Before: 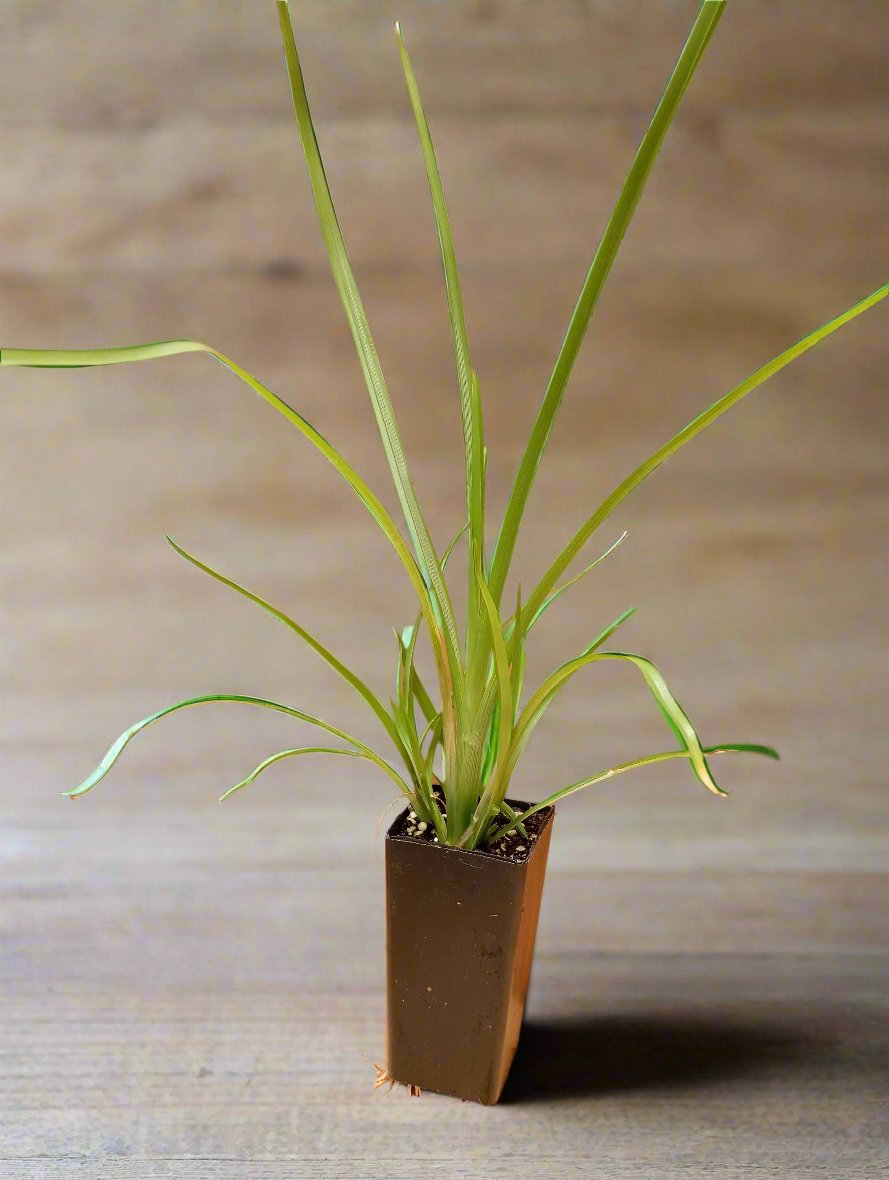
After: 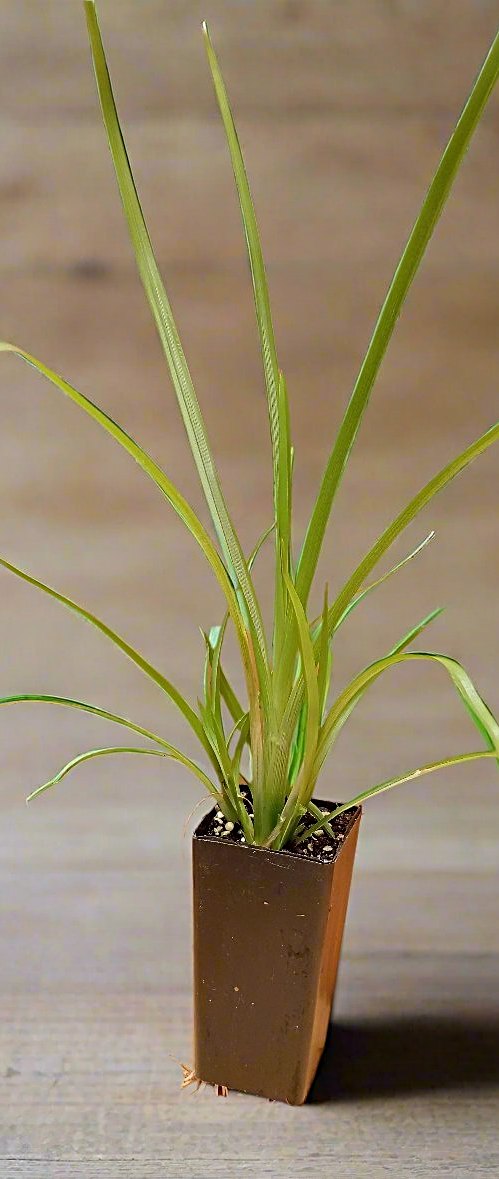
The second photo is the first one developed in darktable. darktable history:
crop: left 21.799%, right 21.985%, bottom 0.01%
color balance rgb: perceptual saturation grading › global saturation 0.371%, contrast -10.64%
sharpen: radius 2.532, amount 0.631
